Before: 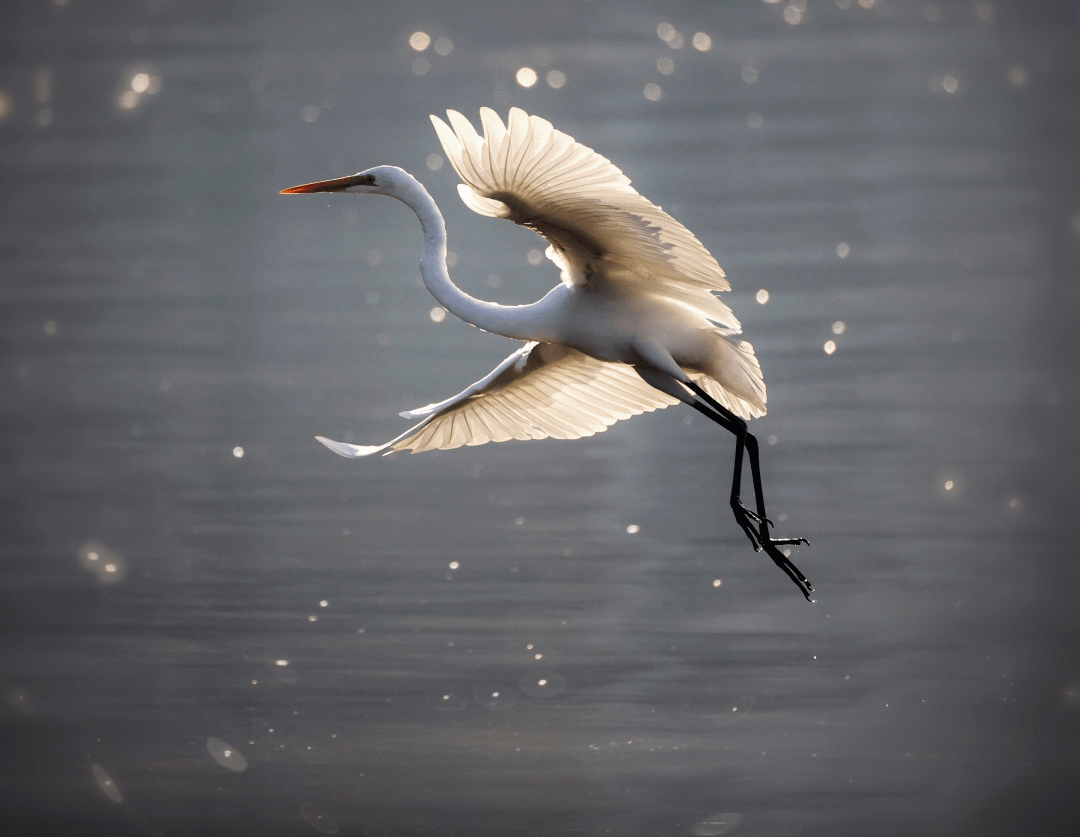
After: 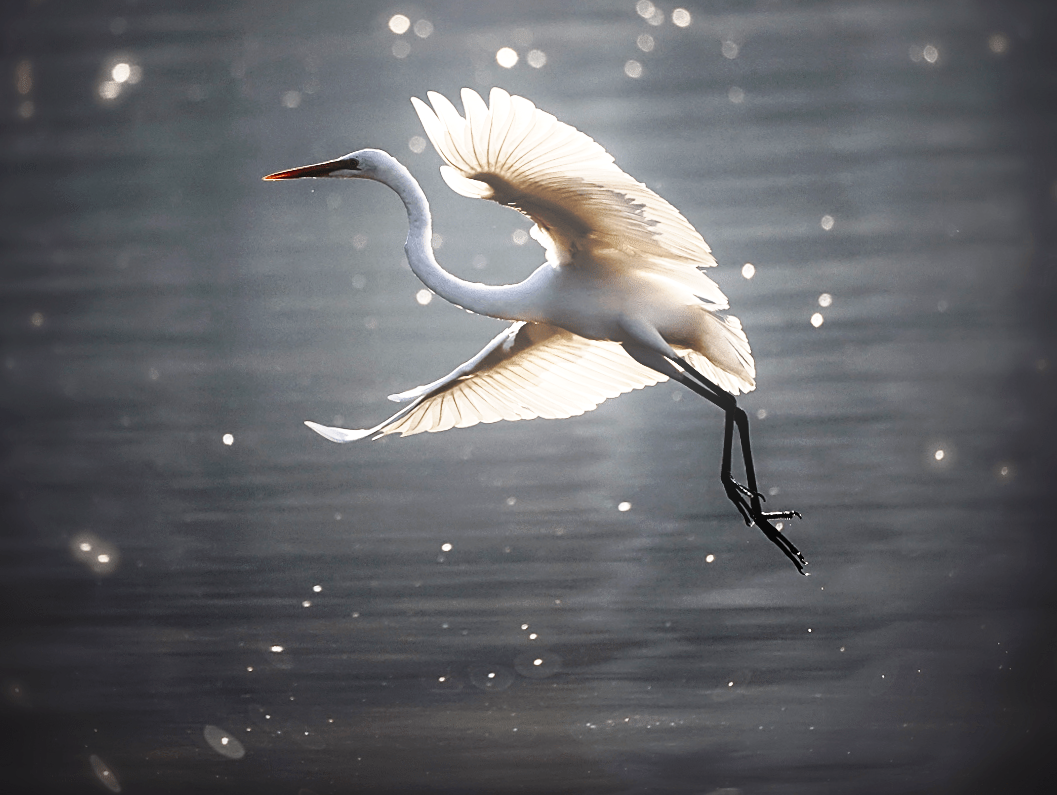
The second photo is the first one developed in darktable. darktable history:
crop: left 0.434%, top 0.485%, right 0.244%, bottom 0.386%
contrast equalizer: octaves 7, y [[0.515 ×6], [0.507 ×6], [0.425 ×6], [0 ×6], [0 ×6]]
base curve: curves: ch0 [(0, 0) (0.028, 0.03) (0.121, 0.232) (0.46, 0.748) (0.859, 0.968) (1, 1)], preserve colors none
color balance rgb: perceptual saturation grading › highlights -31.88%, perceptual saturation grading › mid-tones 5.8%, perceptual saturation grading › shadows 18.12%, perceptual brilliance grading › highlights 3.62%, perceptual brilliance grading › mid-tones -18.12%, perceptual brilliance grading › shadows -41.3%
rotate and perspective: rotation -1.42°, crop left 0.016, crop right 0.984, crop top 0.035, crop bottom 0.965
bloom: on, module defaults
sharpen: on, module defaults
